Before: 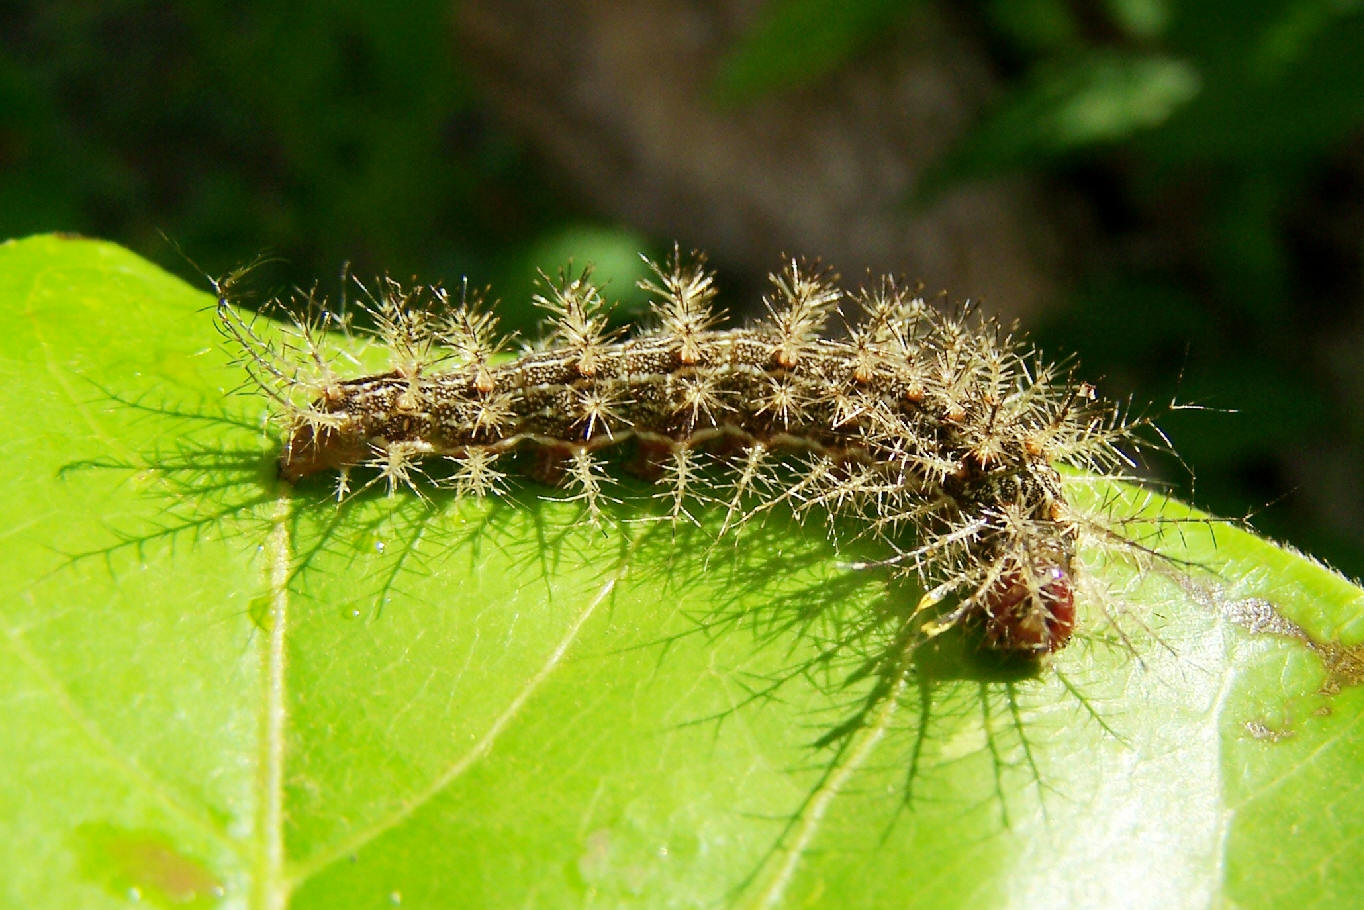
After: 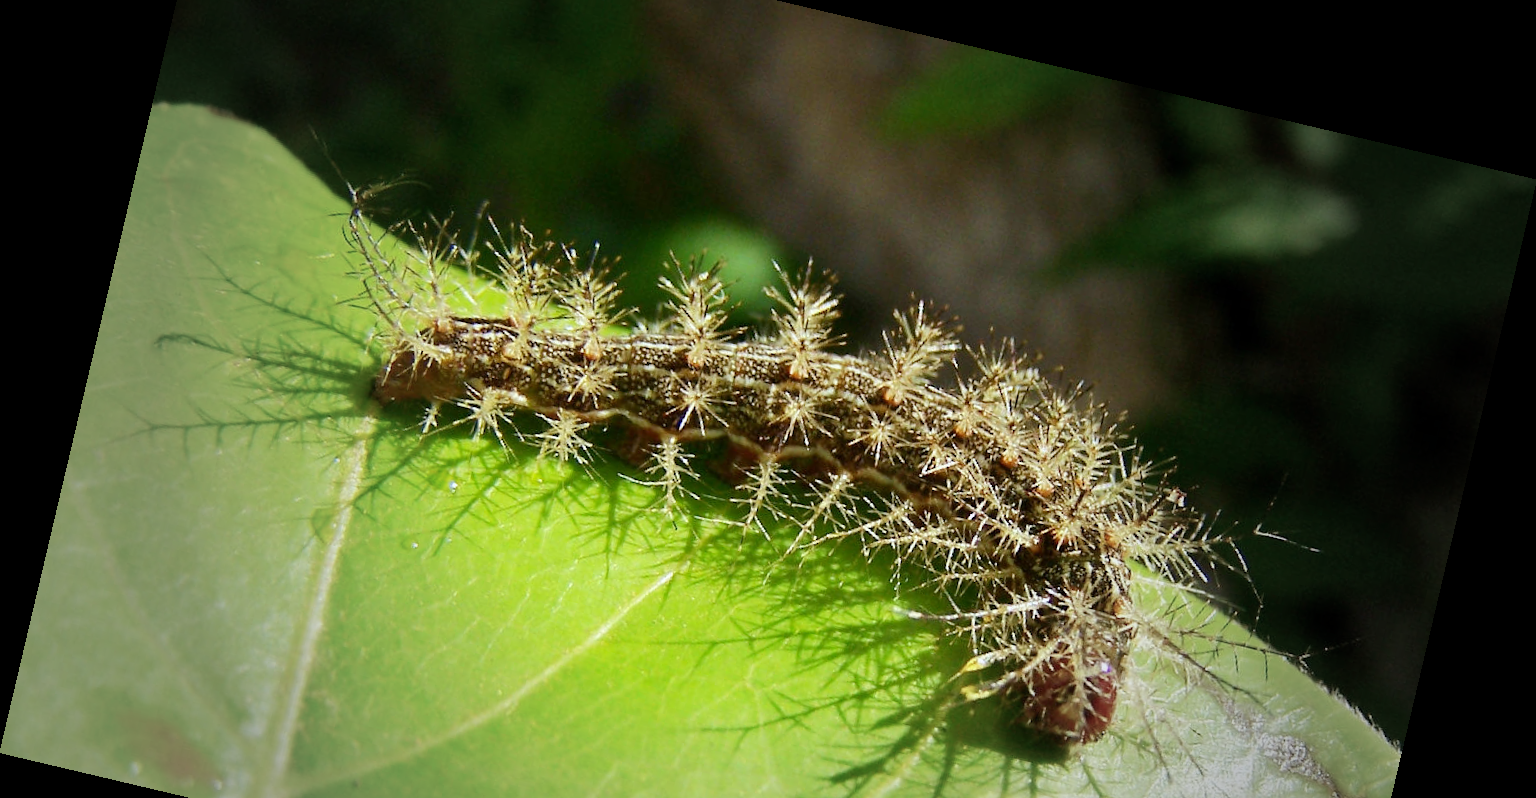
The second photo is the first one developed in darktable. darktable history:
vignetting: fall-off start 40%, fall-off radius 40%
crop: top 11.166%, bottom 22.168%
rotate and perspective: rotation 13.27°, automatic cropping off
white balance: red 0.974, blue 1.044
